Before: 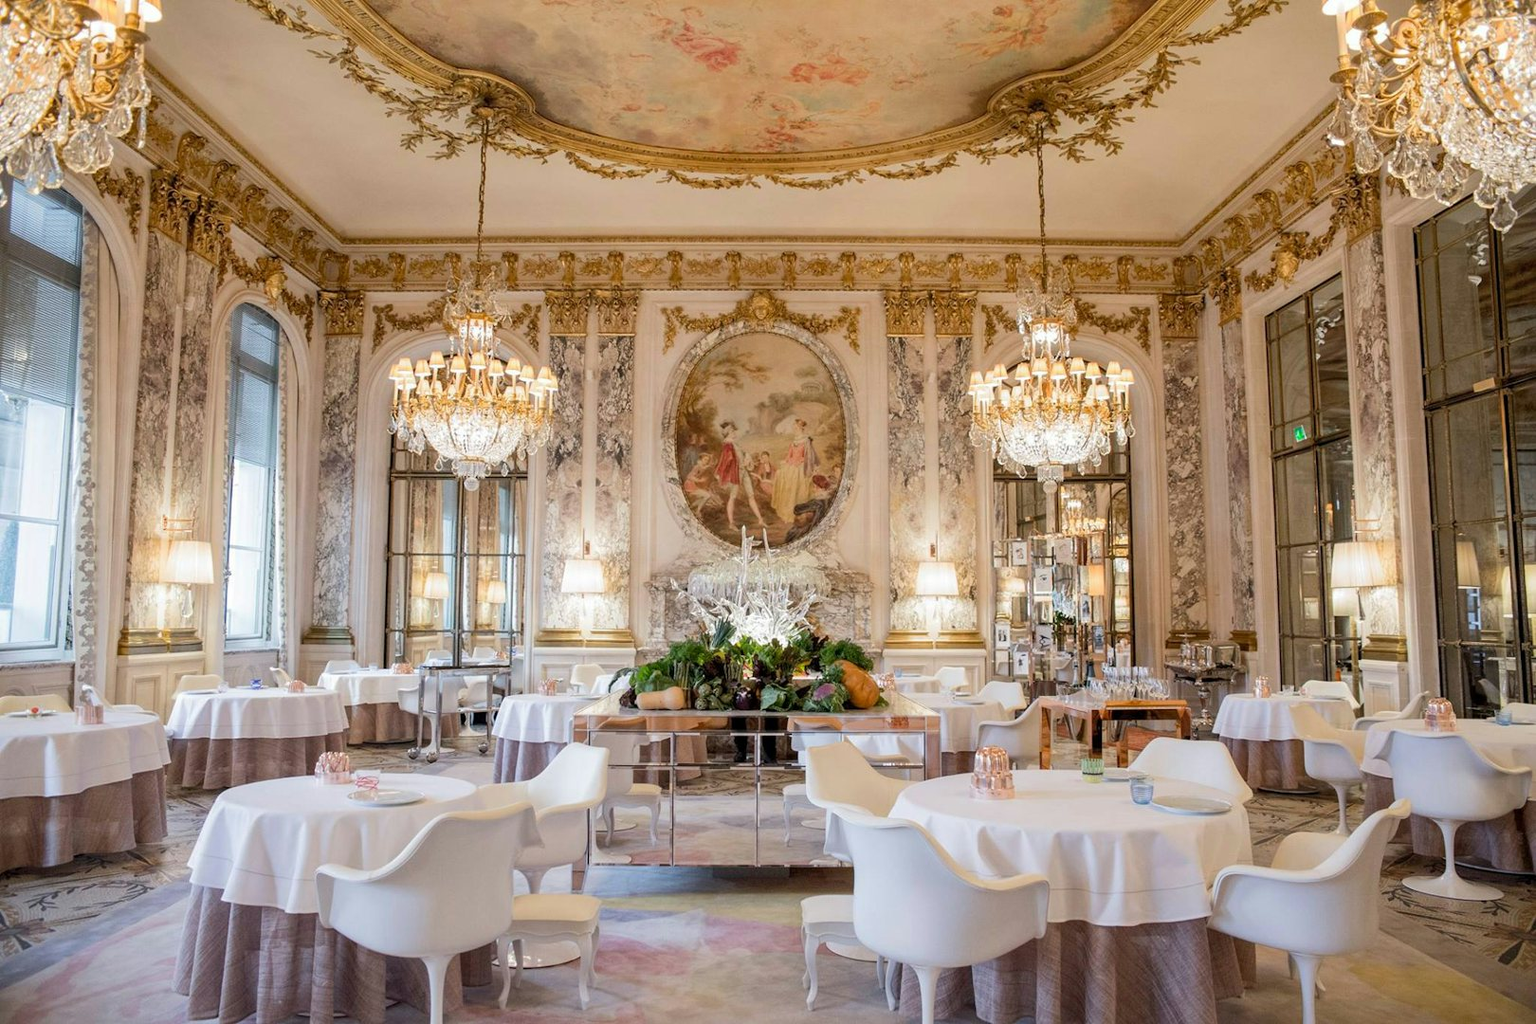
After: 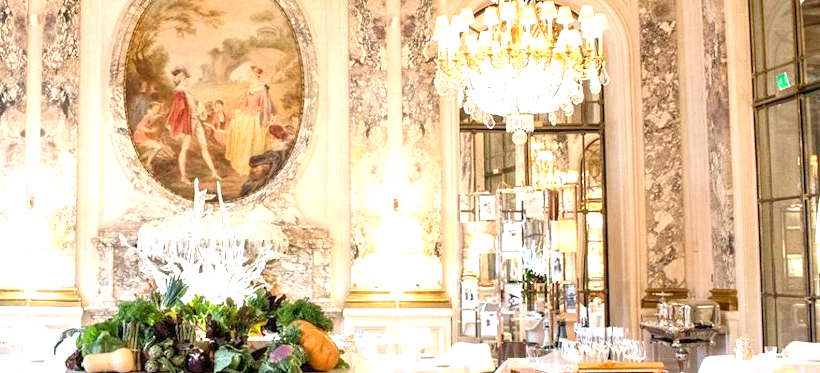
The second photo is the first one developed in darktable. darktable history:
exposure: black level correction 0, exposure 1.2 EV, compensate highlight preservation false
crop: left 36.338%, top 34.838%, right 12.987%, bottom 30.535%
